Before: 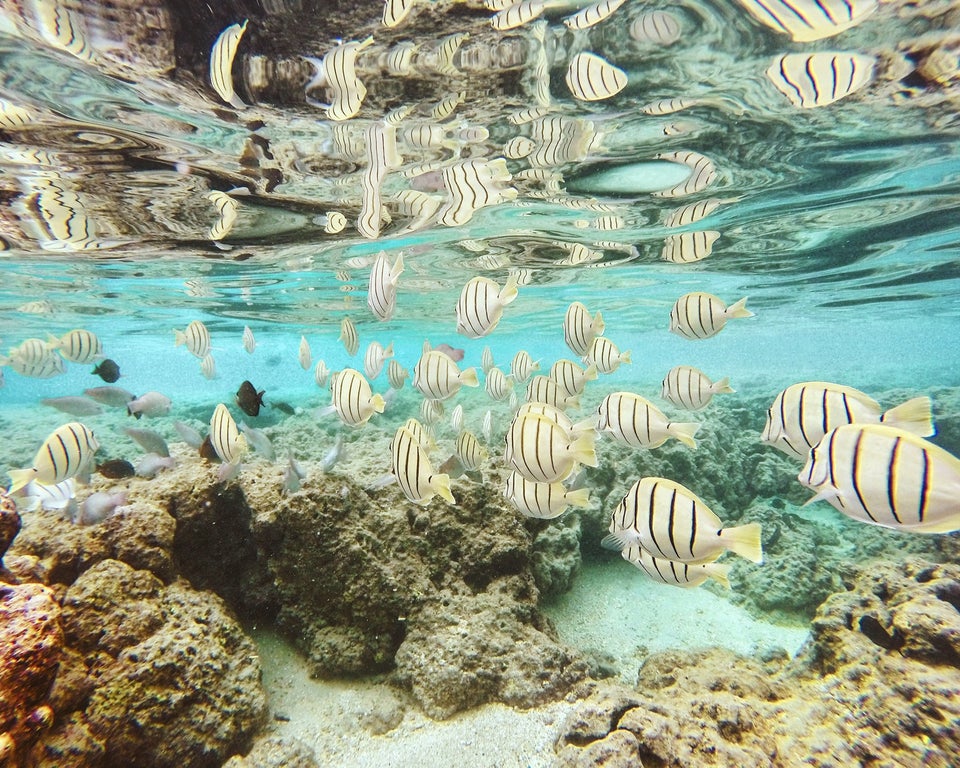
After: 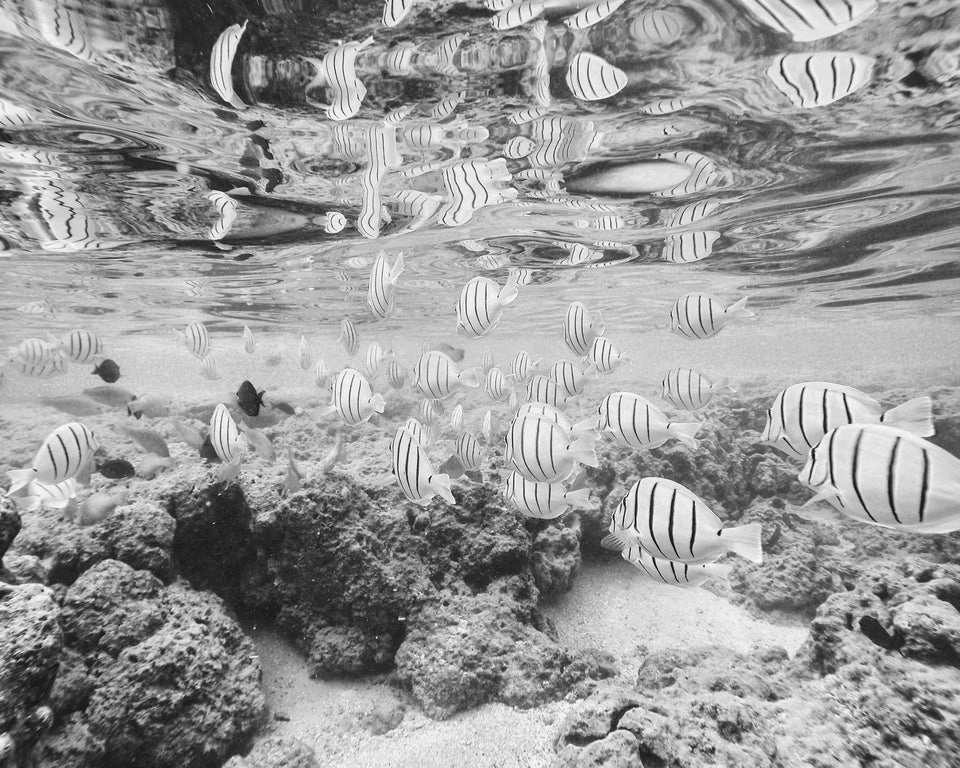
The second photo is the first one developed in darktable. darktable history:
monochrome: a -35.87, b 49.73, size 1.7
contrast brightness saturation: saturation -0.05
exposure: compensate highlight preservation false
color zones: curves: ch1 [(0, 0.469) (0.072, 0.457) (0.243, 0.494) (0.429, 0.5) (0.571, 0.5) (0.714, 0.5) (0.857, 0.5) (1, 0.469)]; ch2 [(0, 0.499) (0.143, 0.467) (0.242, 0.436) (0.429, 0.493) (0.571, 0.5) (0.714, 0.5) (0.857, 0.5) (1, 0.499)]
